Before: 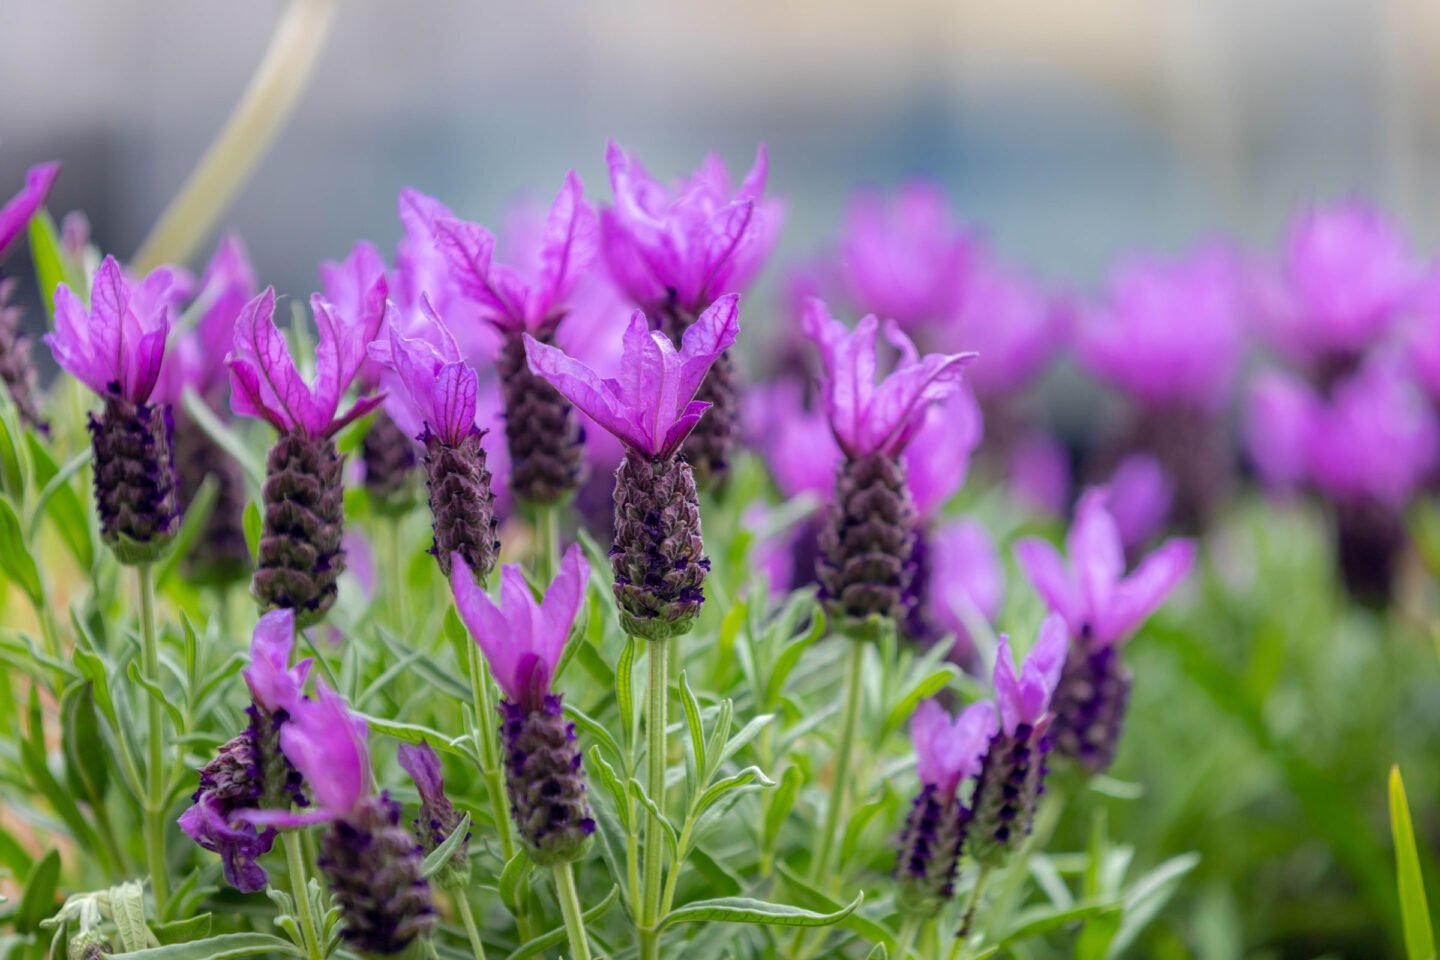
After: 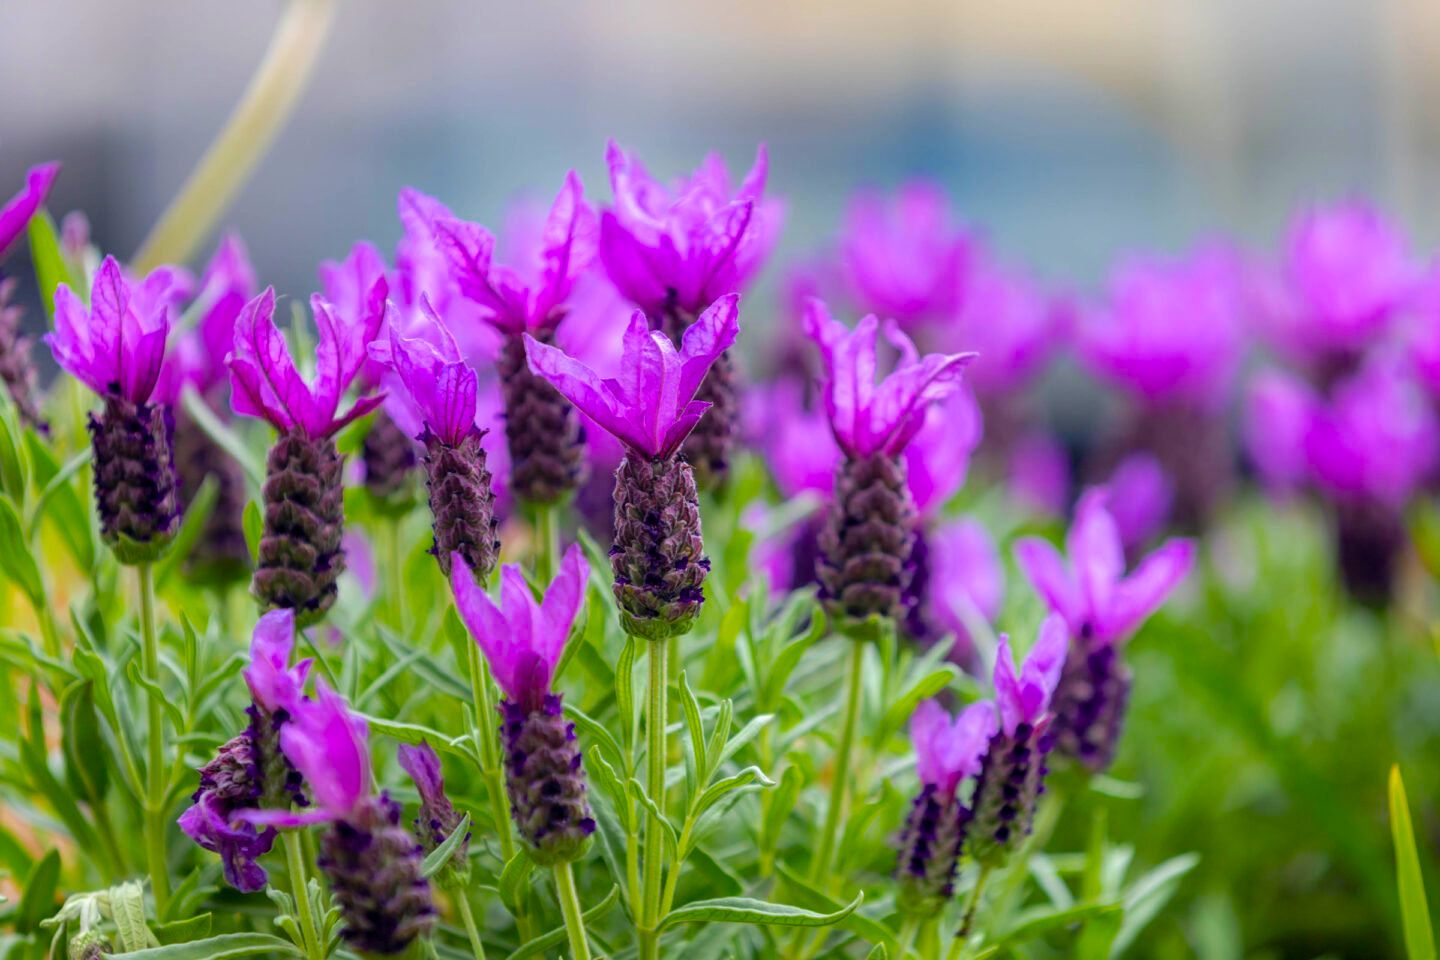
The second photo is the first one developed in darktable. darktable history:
exposure: compensate highlight preservation false
color balance rgb: perceptual saturation grading › global saturation 30%, global vibrance 20%
